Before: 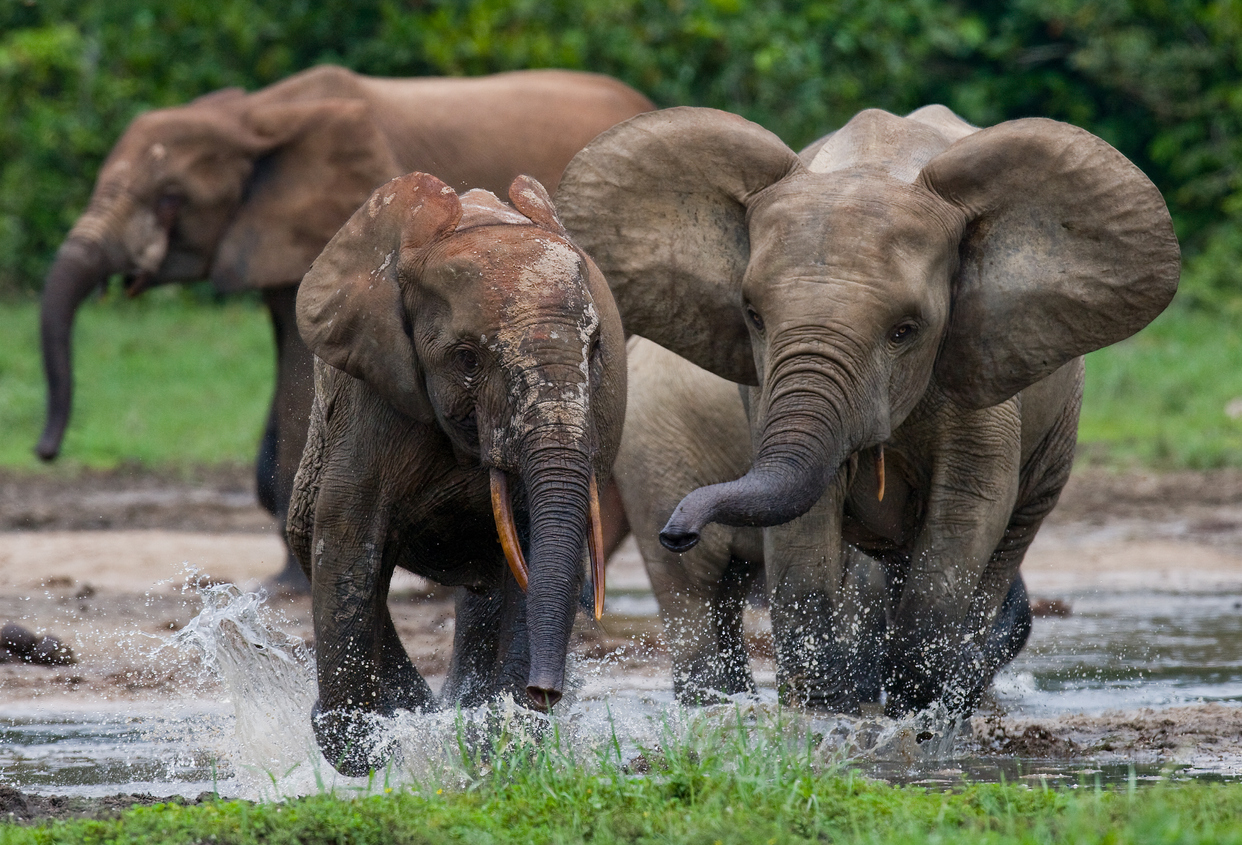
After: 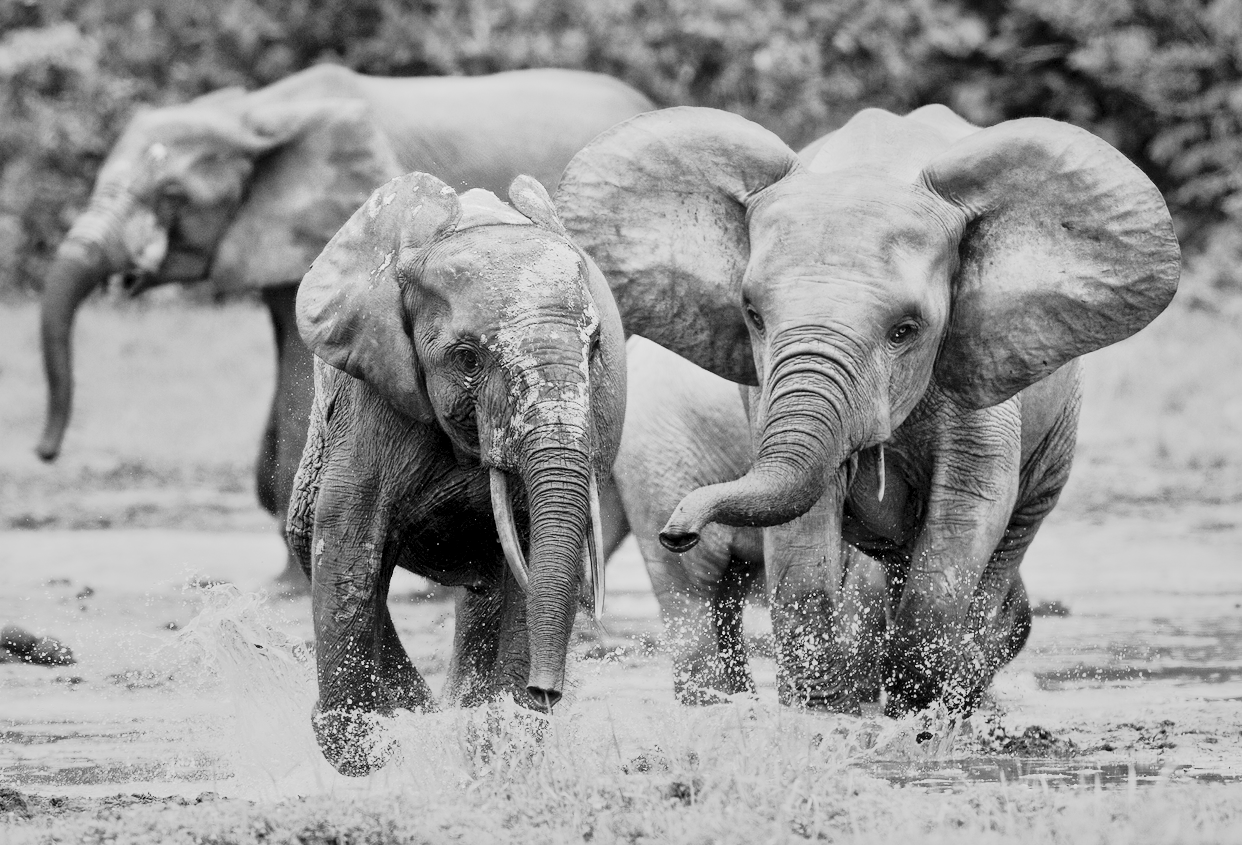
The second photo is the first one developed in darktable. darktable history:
base curve: curves: ch0 [(0, 0) (0.028, 0.03) (0.121, 0.232) (0.46, 0.748) (0.859, 0.968) (1, 1)], preserve colors none
exposure: black level correction 0.001, exposure 1.735 EV, compensate highlight preservation false
tone equalizer: on, module defaults
contrast brightness saturation: saturation -0.1
monochrome: a 79.32, b 81.83, size 1.1
local contrast: mode bilateral grid, contrast 50, coarseness 50, detail 150%, midtone range 0.2
